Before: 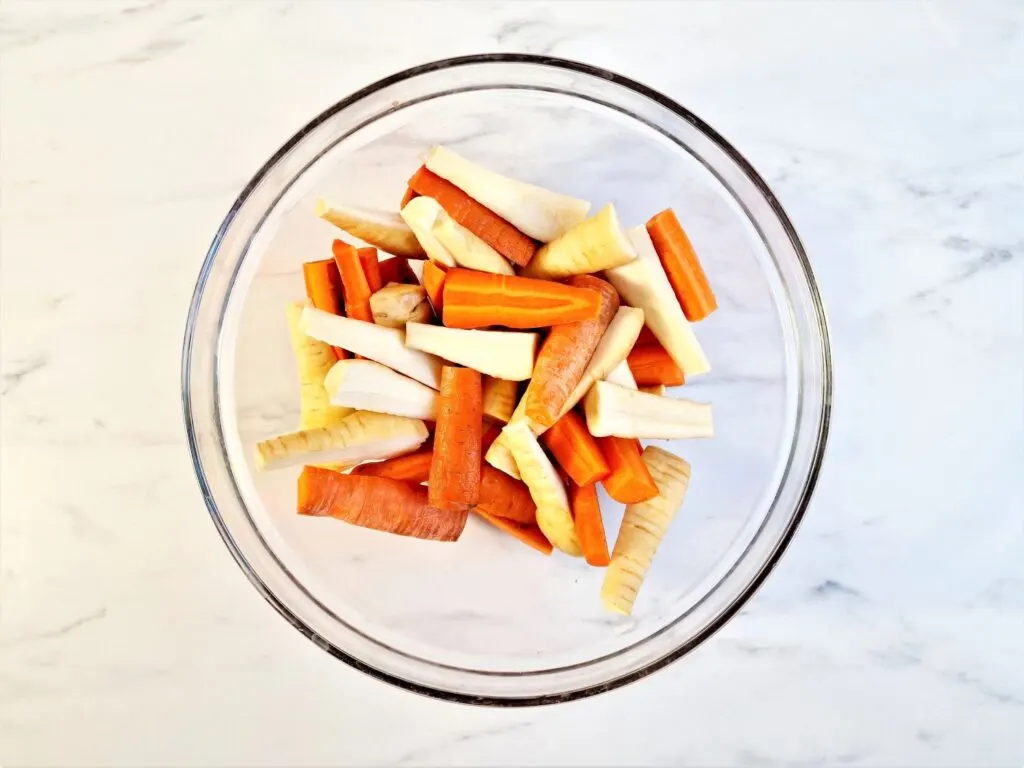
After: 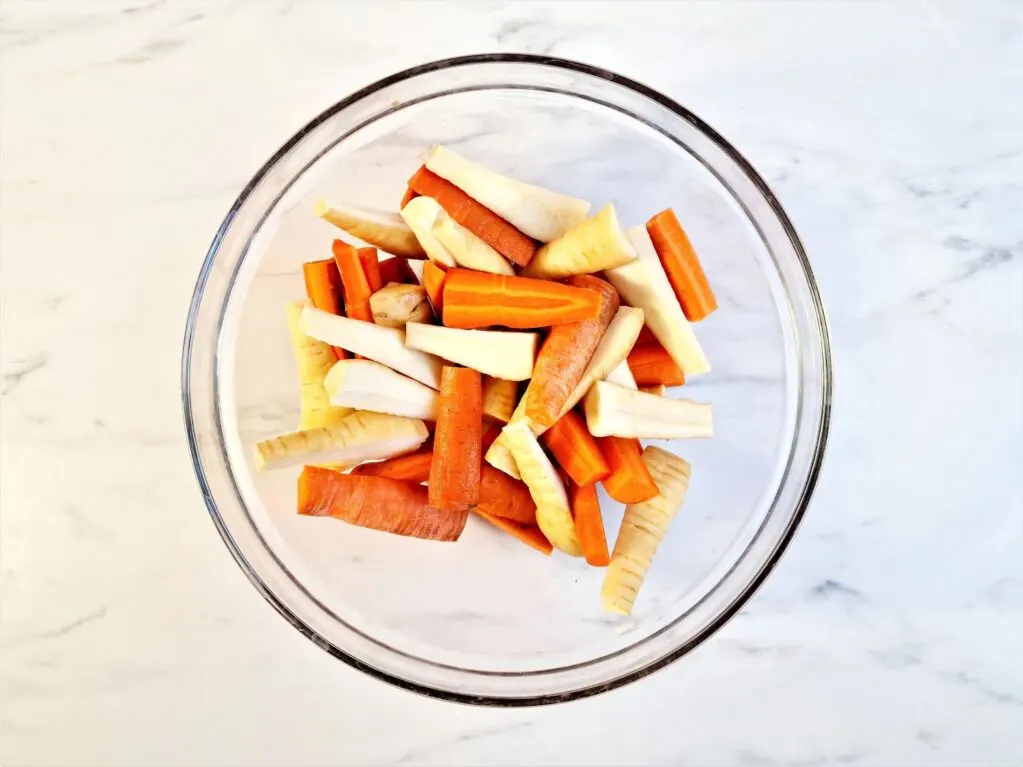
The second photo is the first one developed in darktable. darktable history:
tone equalizer: edges refinement/feathering 500, mask exposure compensation -1.57 EV, preserve details no
crop and rotate: left 0.081%, bottom 0.001%
